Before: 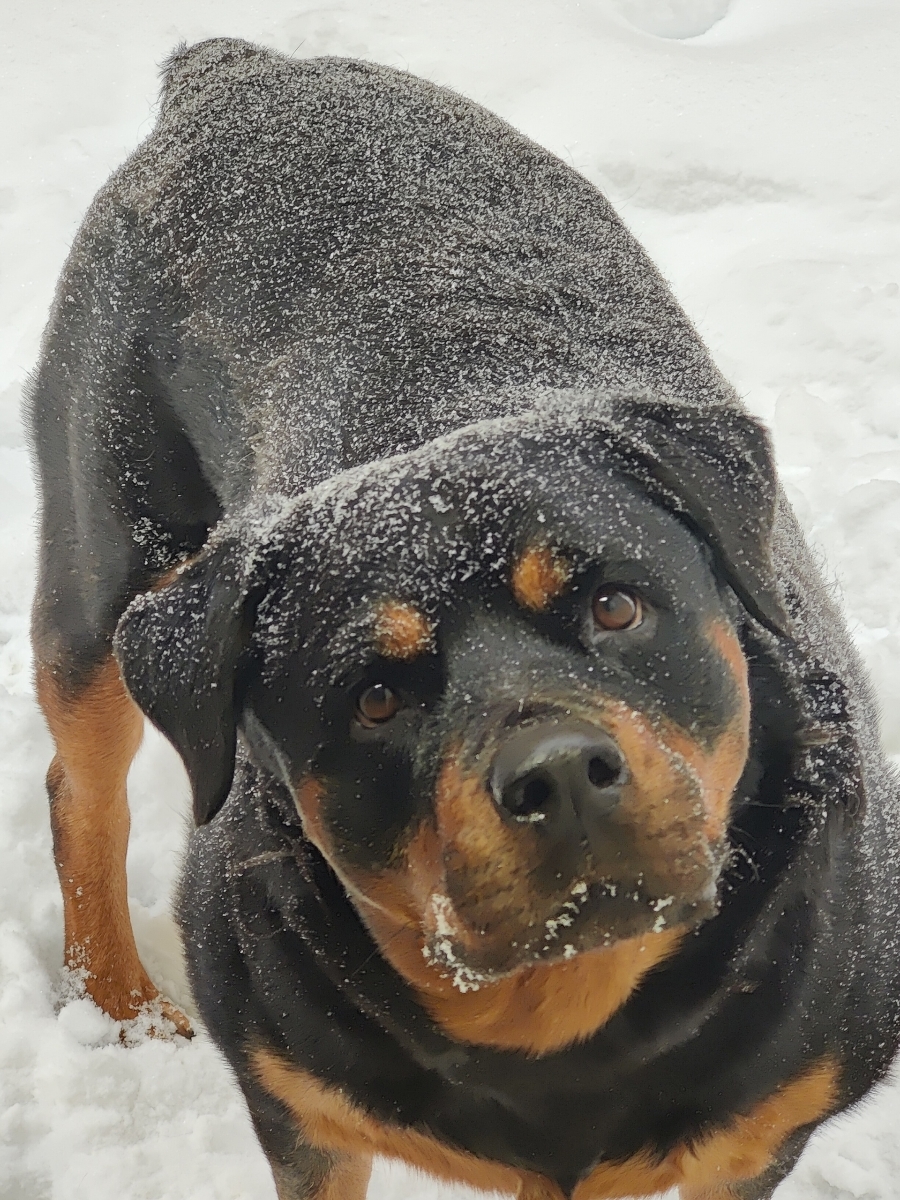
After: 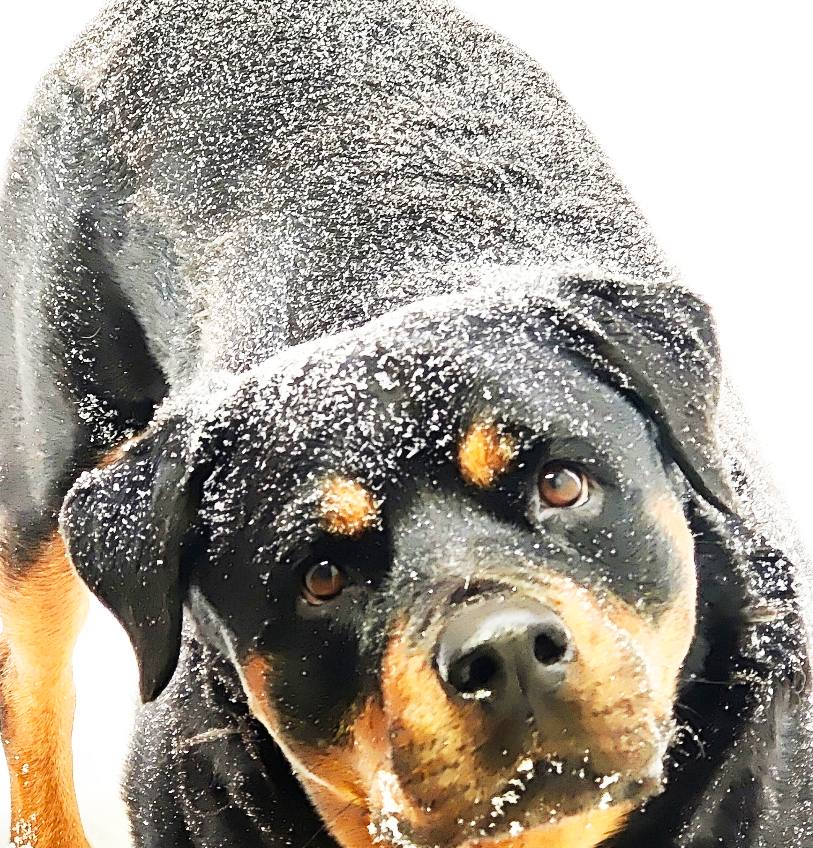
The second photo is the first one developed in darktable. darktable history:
tone equalizer: -8 EV -0.425 EV, -7 EV -0.403 EV, -6 EV -0.346 EV, -5 EV -0.262 EV, -3 EV 0.236 EV, -2 EV 0.337 EV, -1 EV 0.414 EV, +0 EV 0.388 EV, edges refinement/feathering 500, mask exposure compensation -1.57 EV, preserve details no
exposure: black level correction 0.003, exposure 0.381 EV, compensate highlight preservation false
base curve: curves: ch0 [(0, 0) (0.007, 0.004) (0.027, 0.03) (0.046, 0.07) (0.207, 0.54) (0.442, 0.872) (0.673, 0.972) (1, 1)], preserve colors none
crop: left 6.001%, top 10.327%, right 3.655%, bottom 18.955%
